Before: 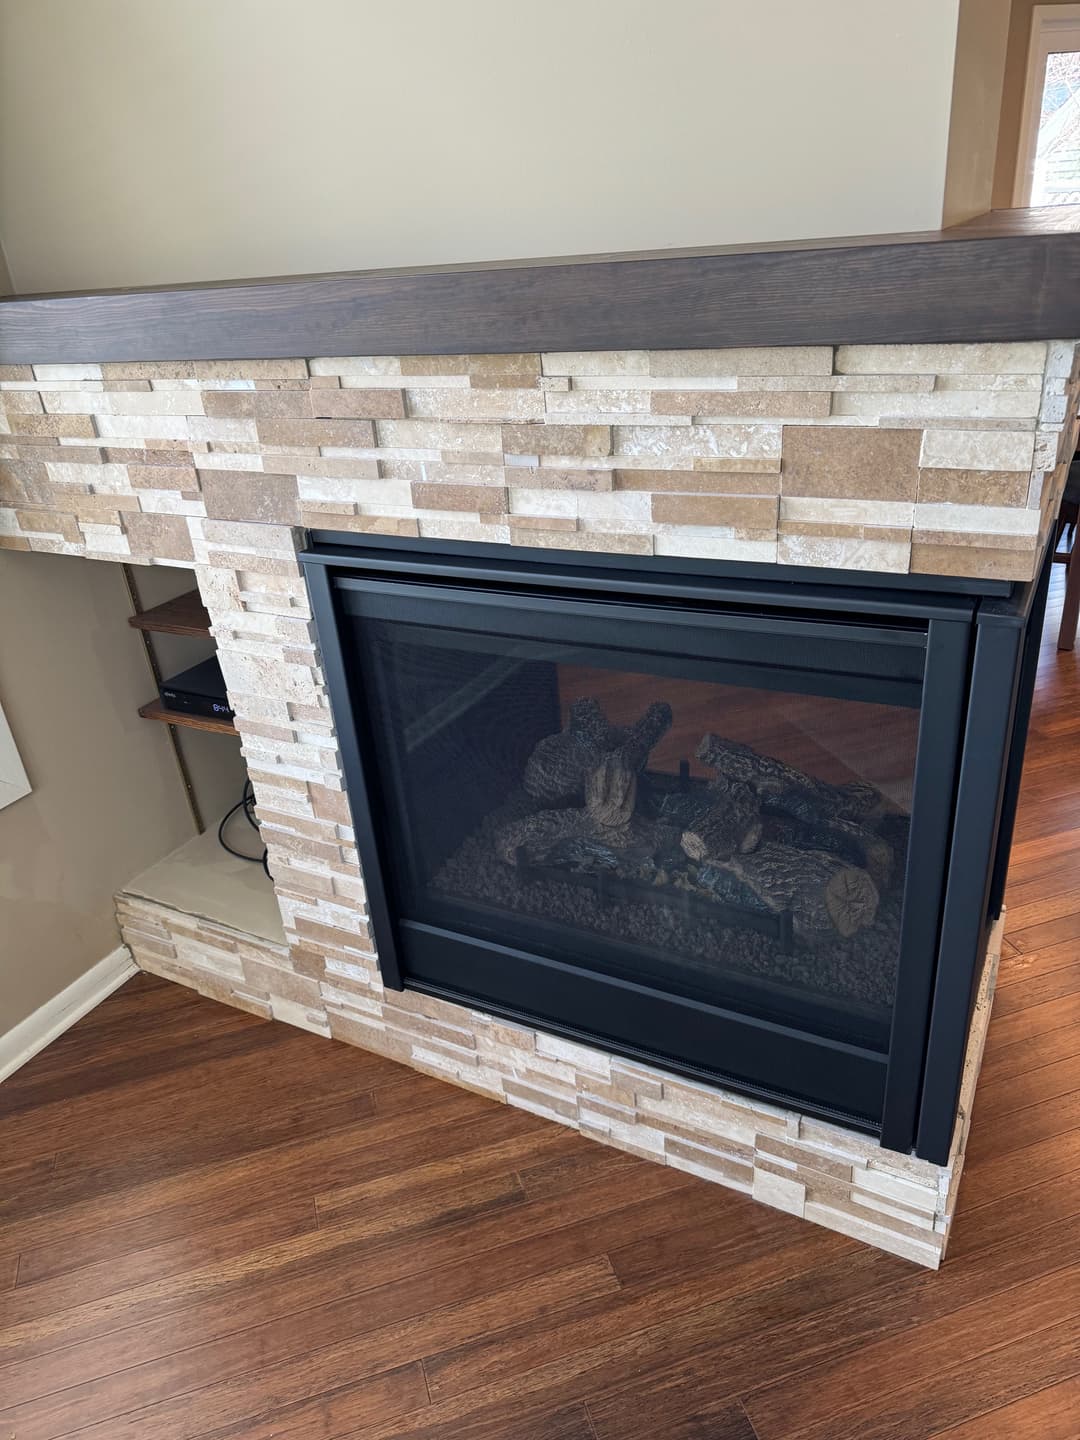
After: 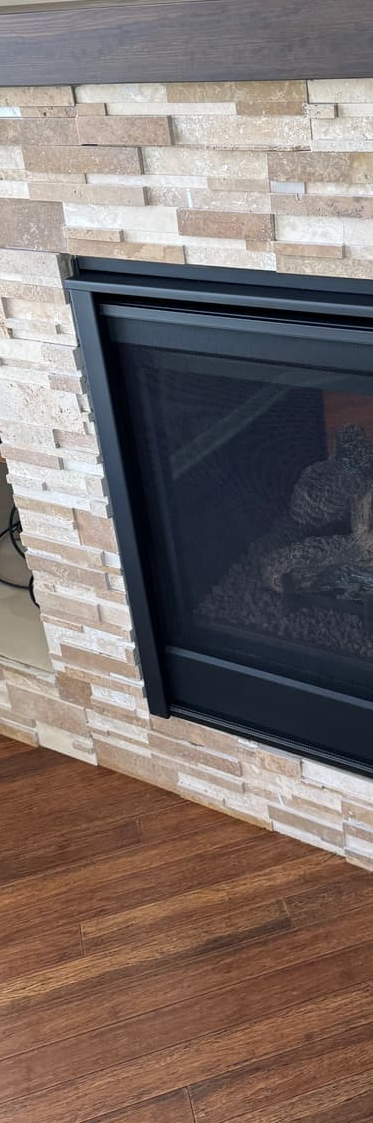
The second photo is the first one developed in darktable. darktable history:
crop and rotate: left 21.807%, top 18.983%, right 43.592%, bottom 2.967%
